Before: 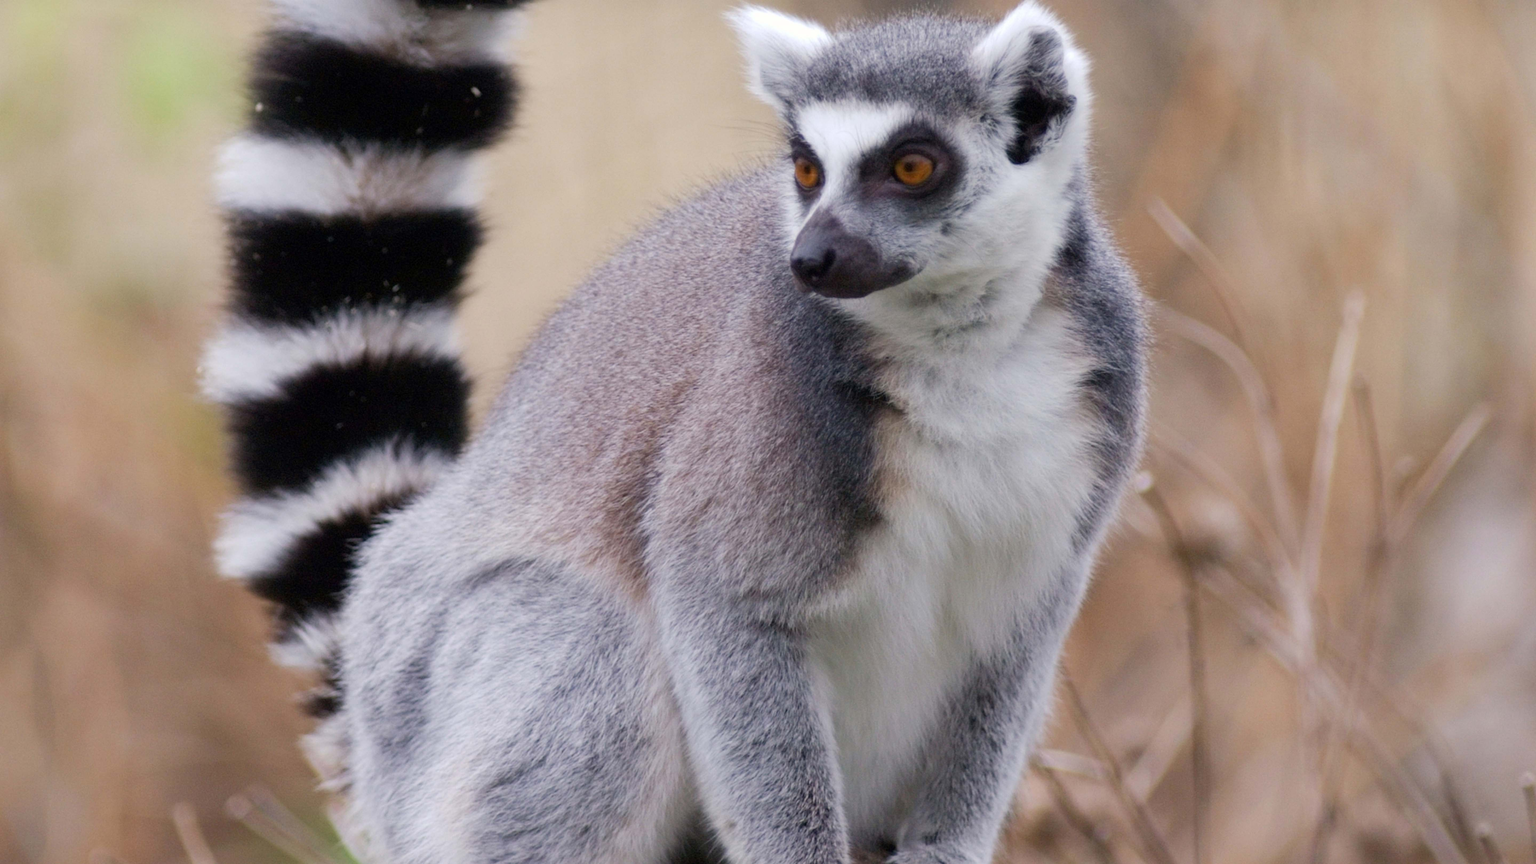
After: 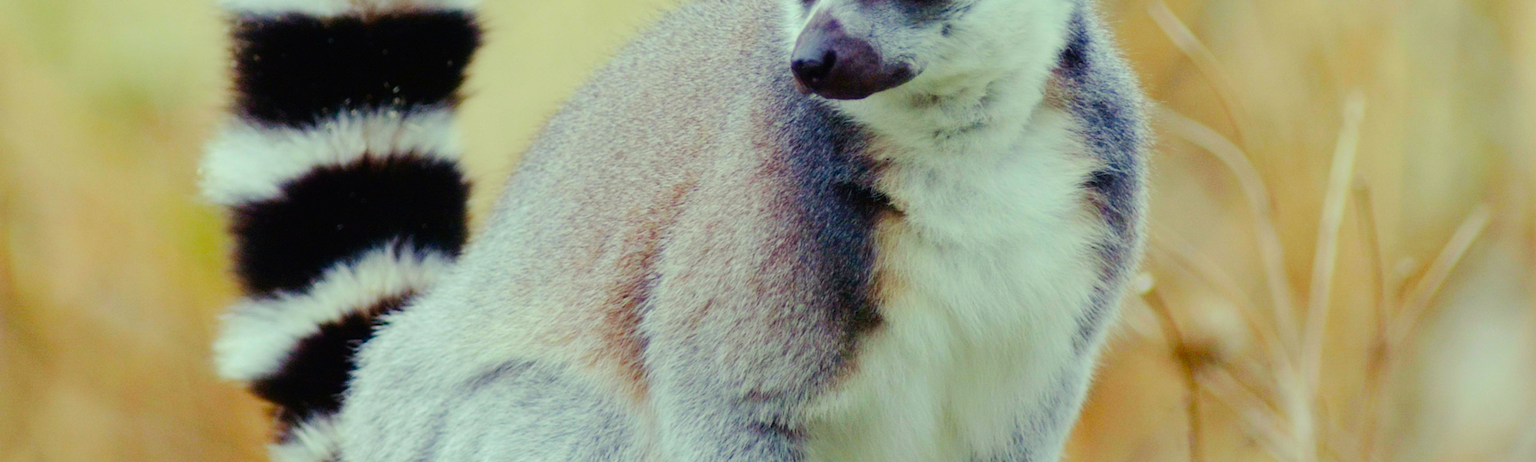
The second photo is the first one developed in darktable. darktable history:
color correction: highlights a* -10.77, highlights b* 9.8, saturation 1.72
crop and rotate: top 23.043%, bottom 23.437%
tone curve: curves: ch0 [(0, 0) (0.003, 0.012) (0.011, 0.014) (0.025, 0.019) (0.044, 0.028) (0.069, 0.039) (0.1, 0.056) (0.136, 0.093) (0.177, 0.147) (0.224, 0.214) (0.277, 0.29) (0.335, 0.381) (0.399, 0.476) (0.468, 0.557) (0.543, 0.635) (0.623, 0.697) (0.709, 0.764) (0.801, 0.831) (0.898, 0.917) (1, 1)], preserve colors none
